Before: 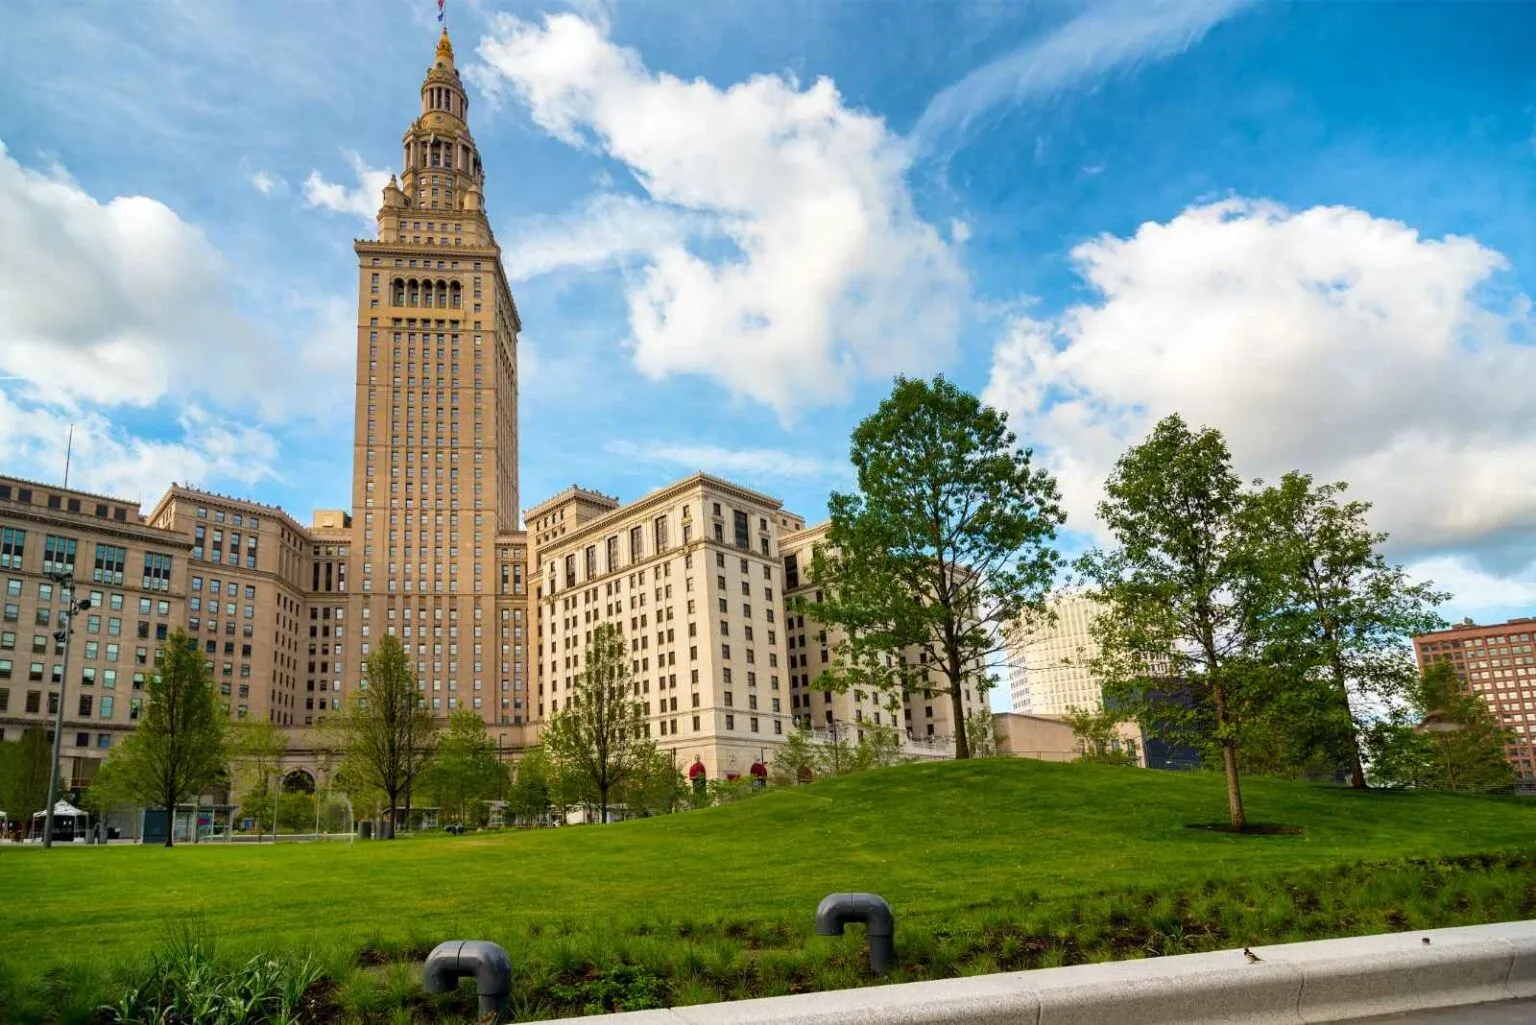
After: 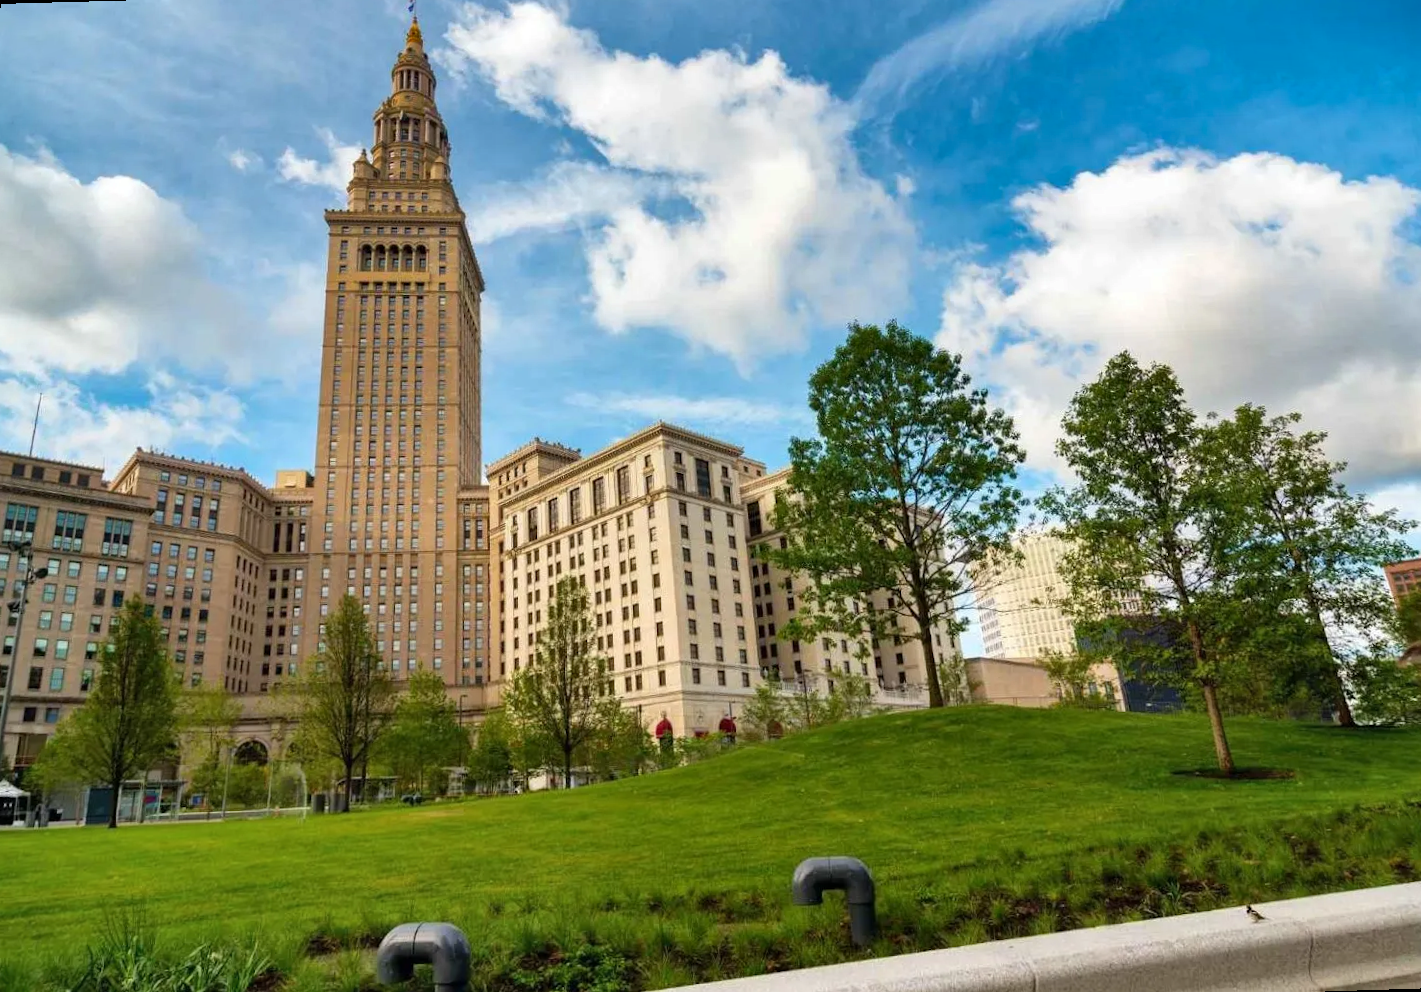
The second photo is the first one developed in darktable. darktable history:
rotate and perspective: rotation -1.68°, lens shift (vertical) -0.146, crop left 0.049, crop right 0.912, crop top 0.032, crop bottom 0.96
shadows and highlights: soften with gaussian
